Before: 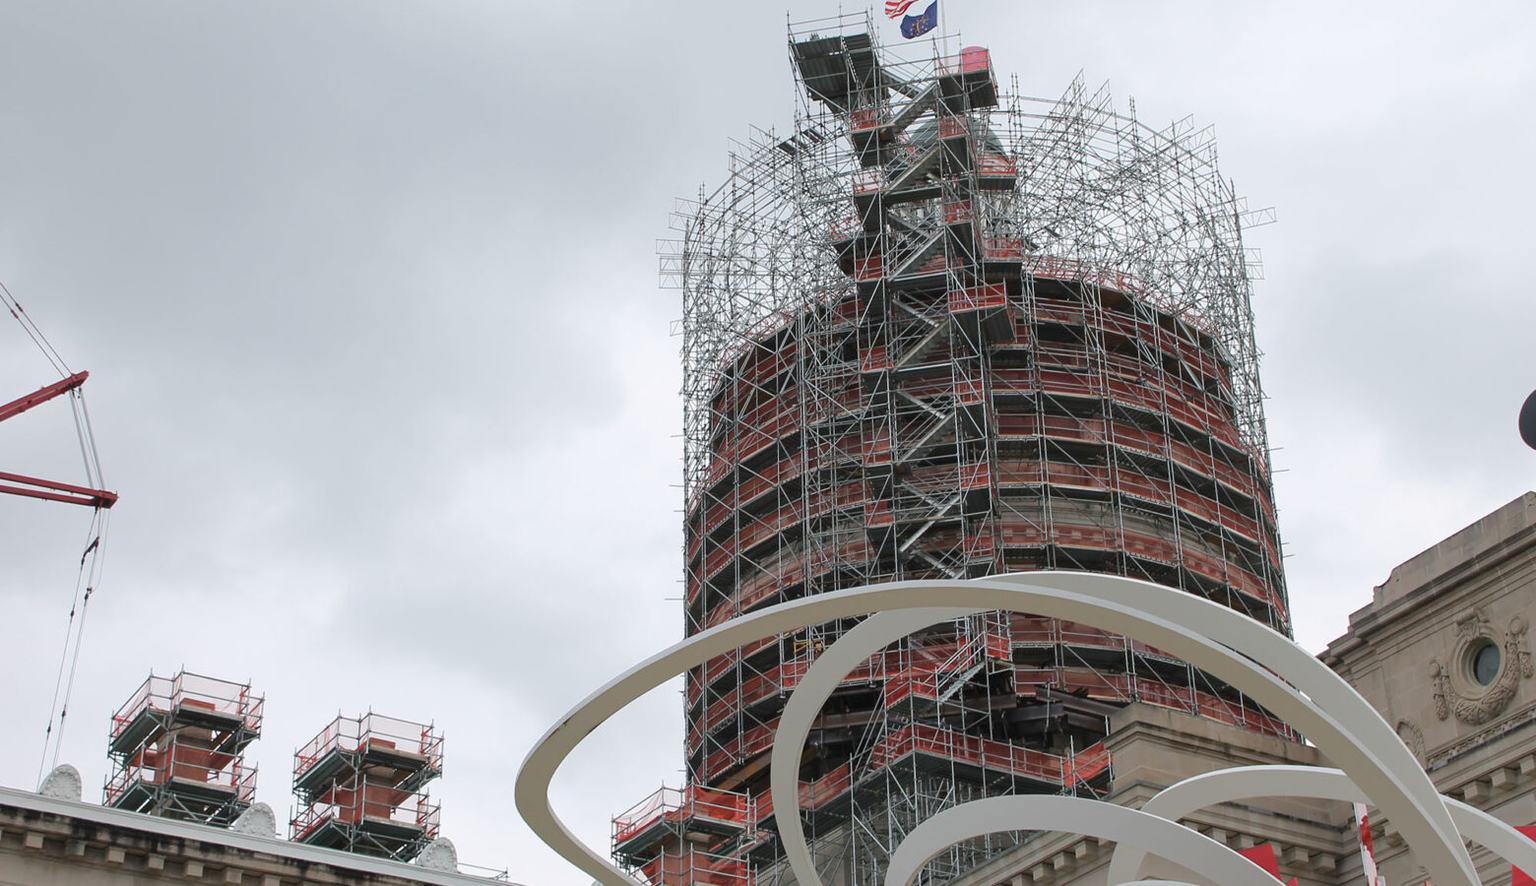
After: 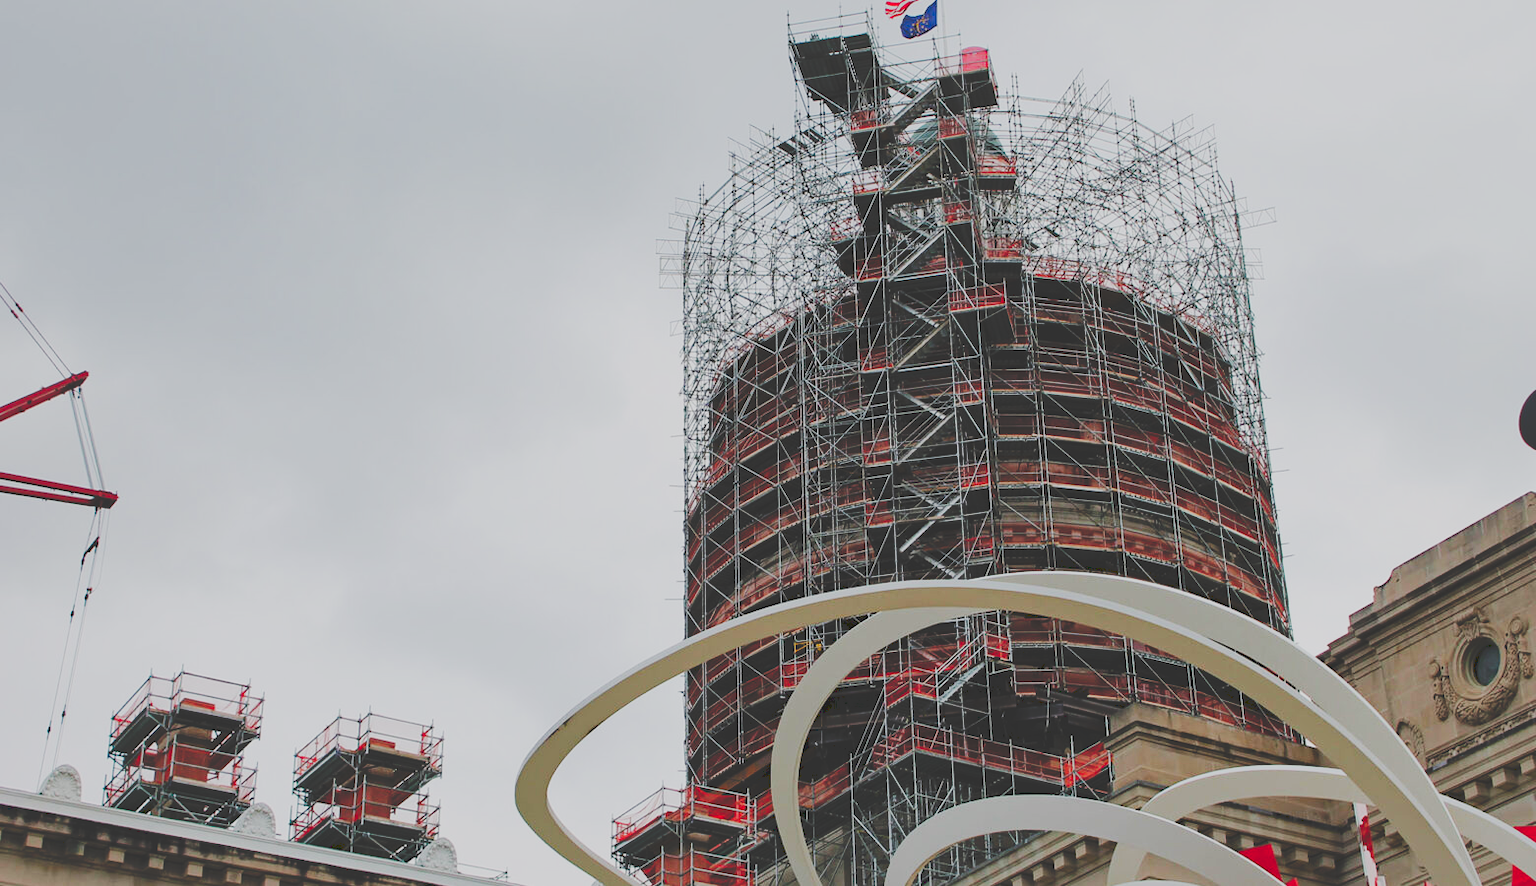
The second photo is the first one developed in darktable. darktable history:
shadows and highlights: on, module defaults
tone curve: curves: ch0 [(0, 0) (0.003, 0.145) (0.011, 0.15) (0.025, 0.15) (0.044, 0.156) (0.069, 0.161) (0.1, 0.169) (0.136, 0.175) (0.177, 0.184) (0.224, 0.196) (0.277, 0.234) (0.335, 0.291) (0.399, 0.391) (0.468, 0.505) (0.543, 0.633) (0.623, 0.742) (0.709, 0.826) (0.801, 0.882) (0.898, 0.93) (1, 1)], preserve colors none
haze removal: compatibility mode true, adaptive false
filmic rgb: black relative exposure -7.65 EV, white relative exposure 4.56 EV, hardness 3.61
local contrast: mode bilateral grid, contrast 100, coarseness 100, detail 91%, midtone range 0.2
